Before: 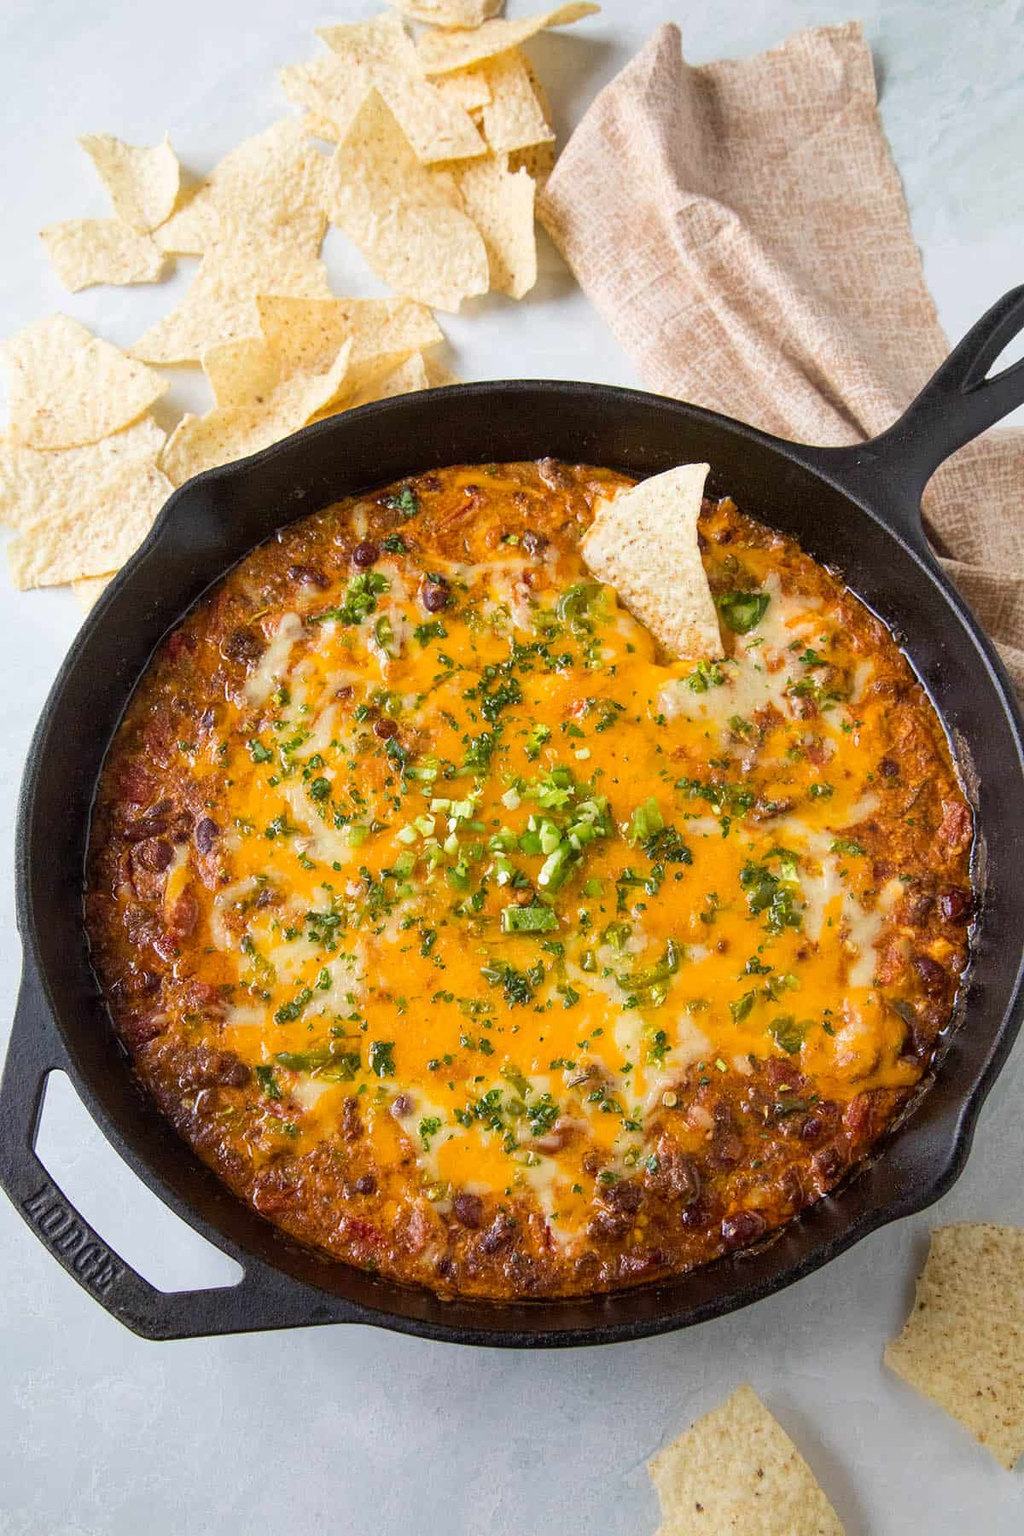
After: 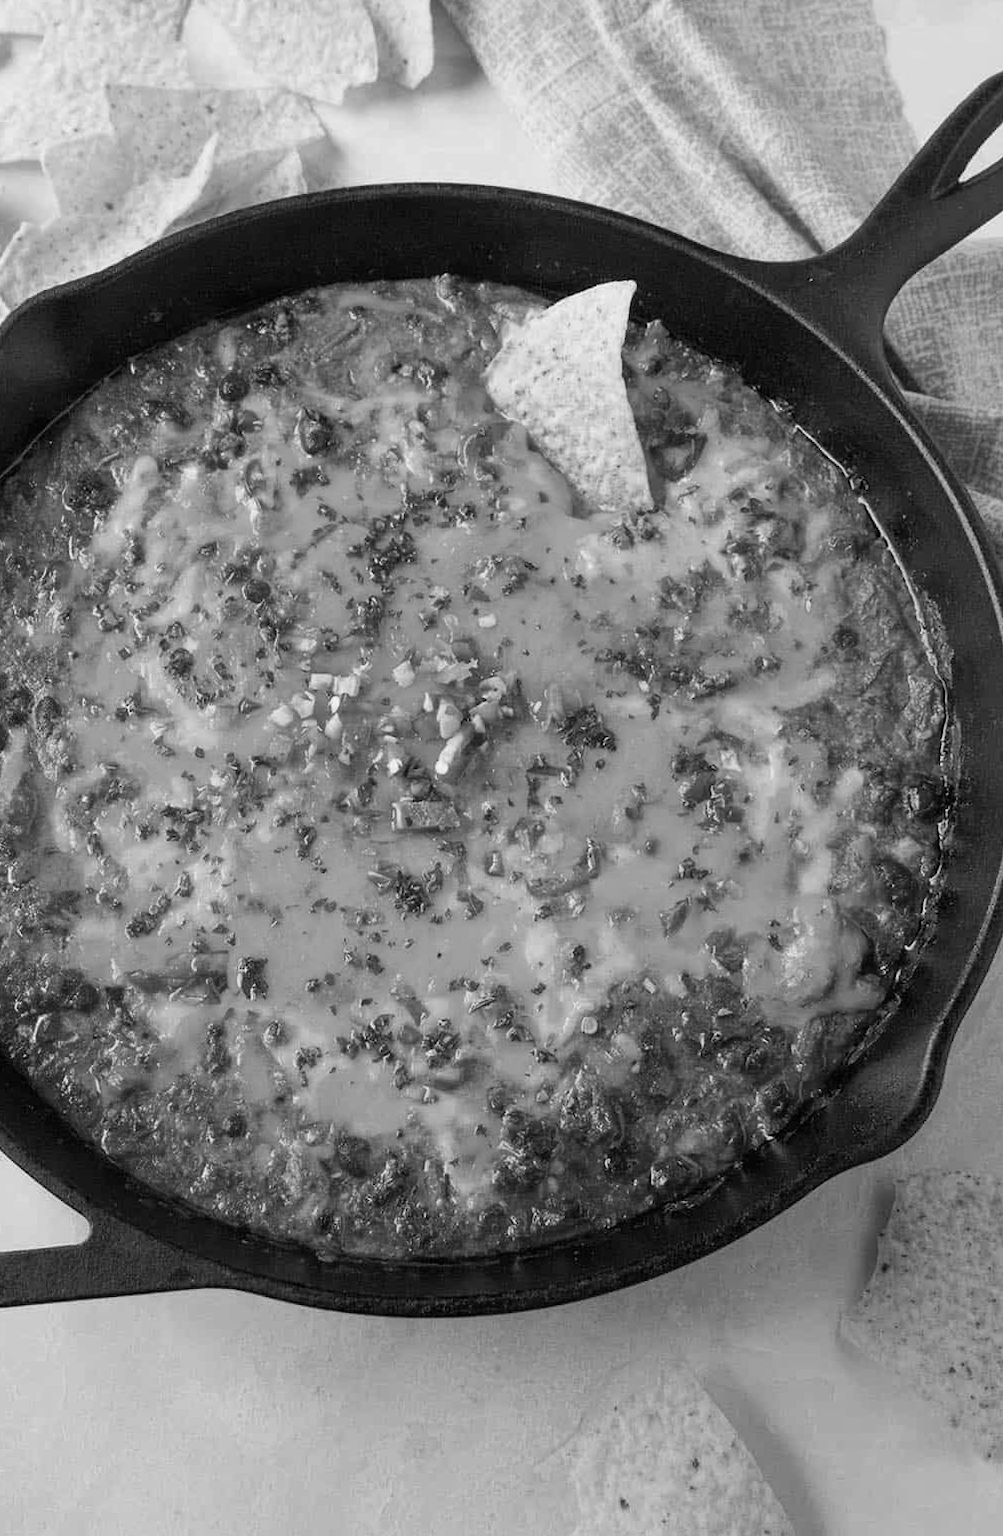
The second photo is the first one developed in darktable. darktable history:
color calibration: output gray [0.21, 0.42, 0.37, 0], illuminant same as pipeline (D50), adaptation XYZ, x 0.346, y 0.358, temperature 5013.12 K
crop: left 16.273%, top 14.579%
